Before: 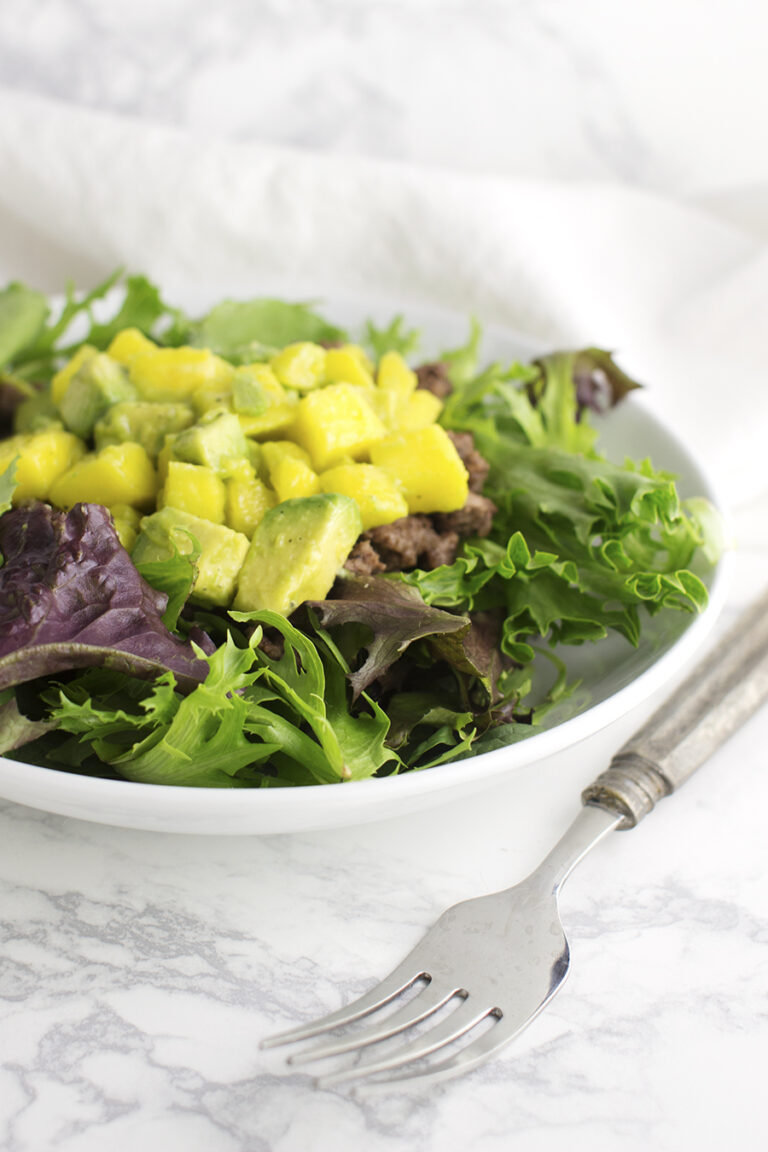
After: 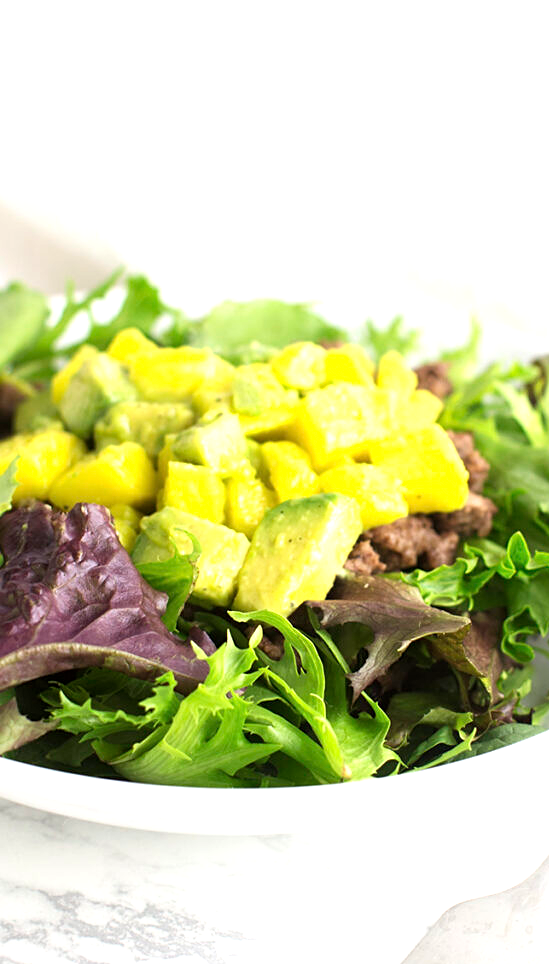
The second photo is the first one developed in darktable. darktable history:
crop: right 28.495%, bottom 16.3%
exposure: exposure 0.733 EV, compensate highlight preservation false
sharpen: amount 0.204
